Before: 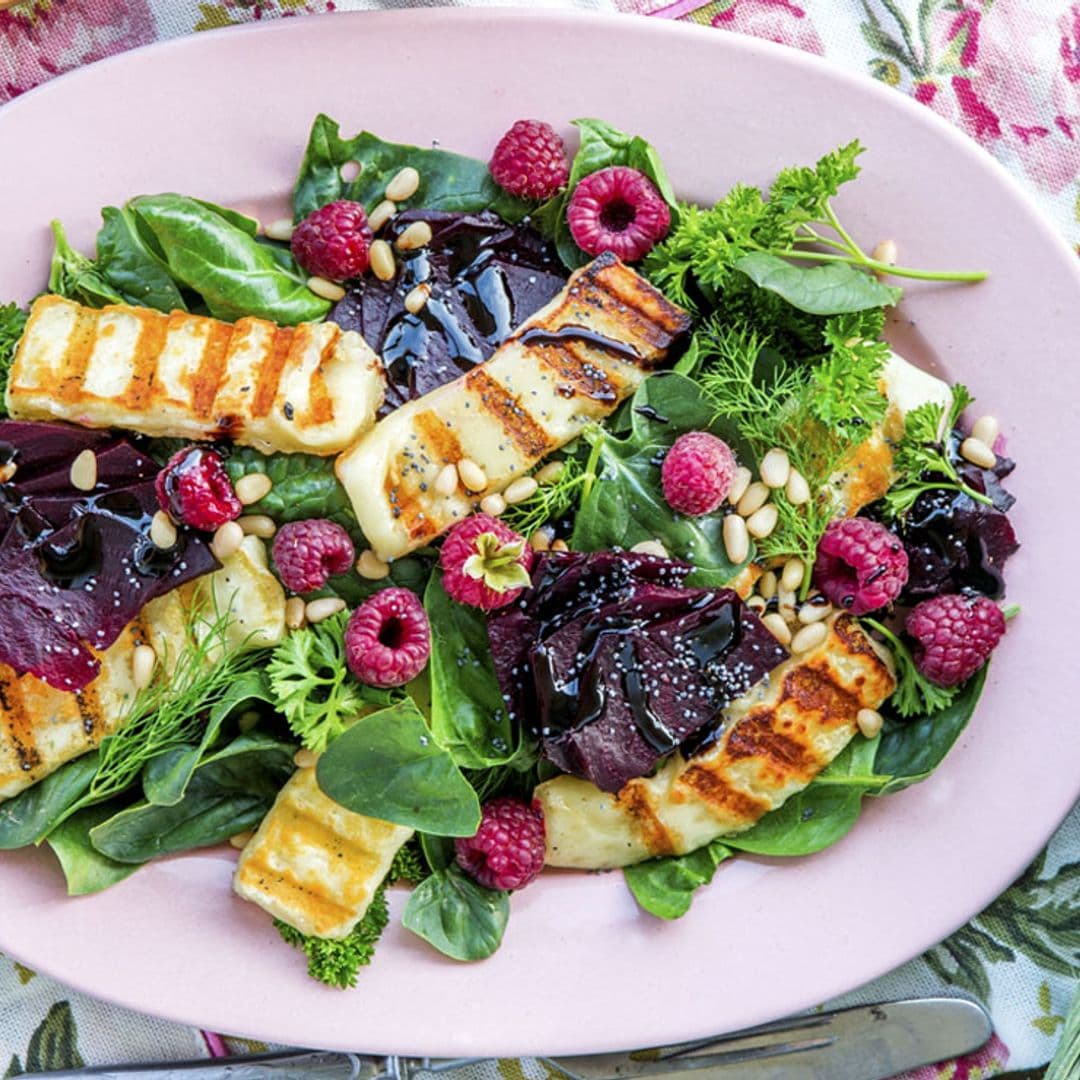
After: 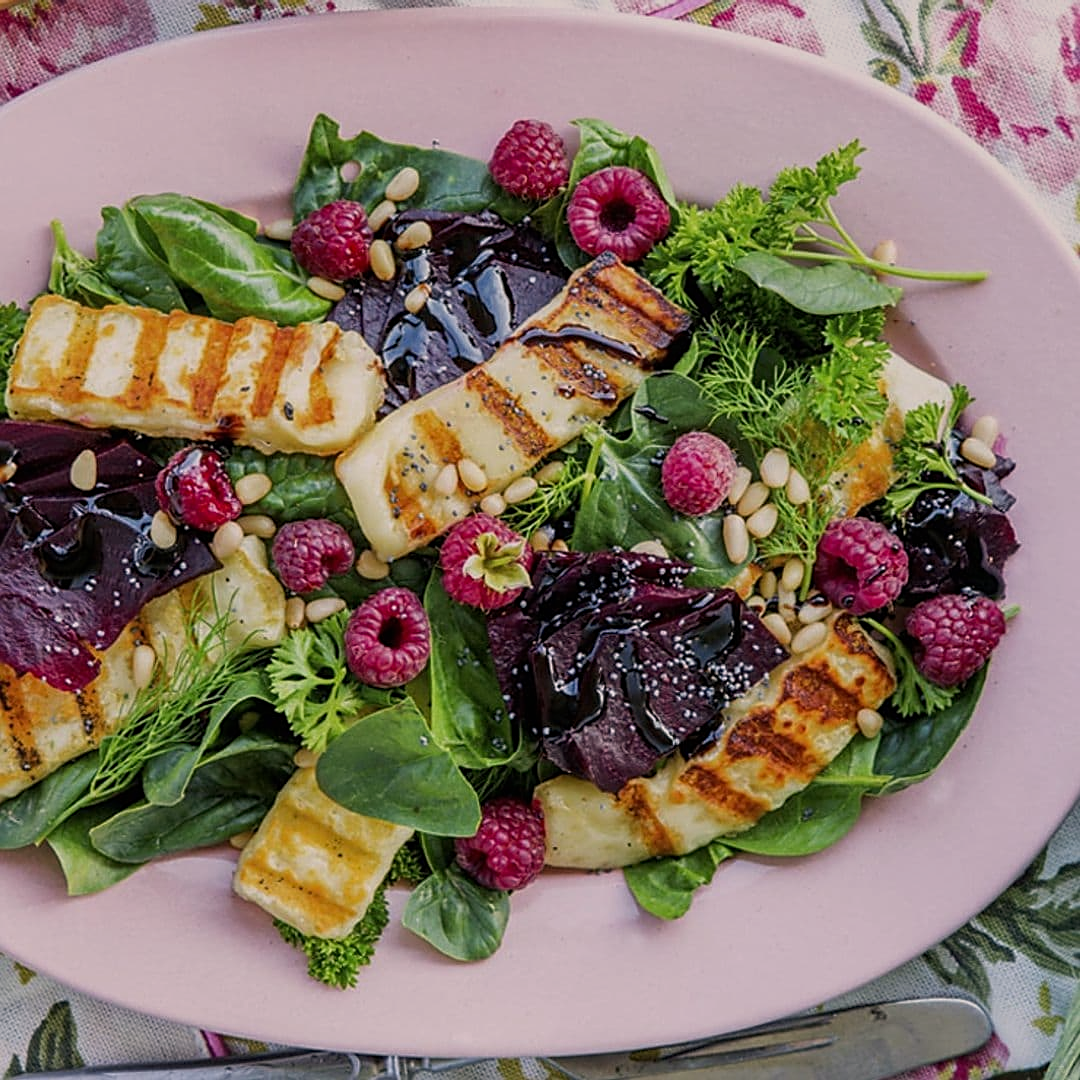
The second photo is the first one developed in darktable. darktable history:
sharpen: on, module defaults
exposure: black level correction 0, exposure -0.706 EV, compensate highlight preservation false
color correction: highlights a* 5.98, highlights b* 4.9
